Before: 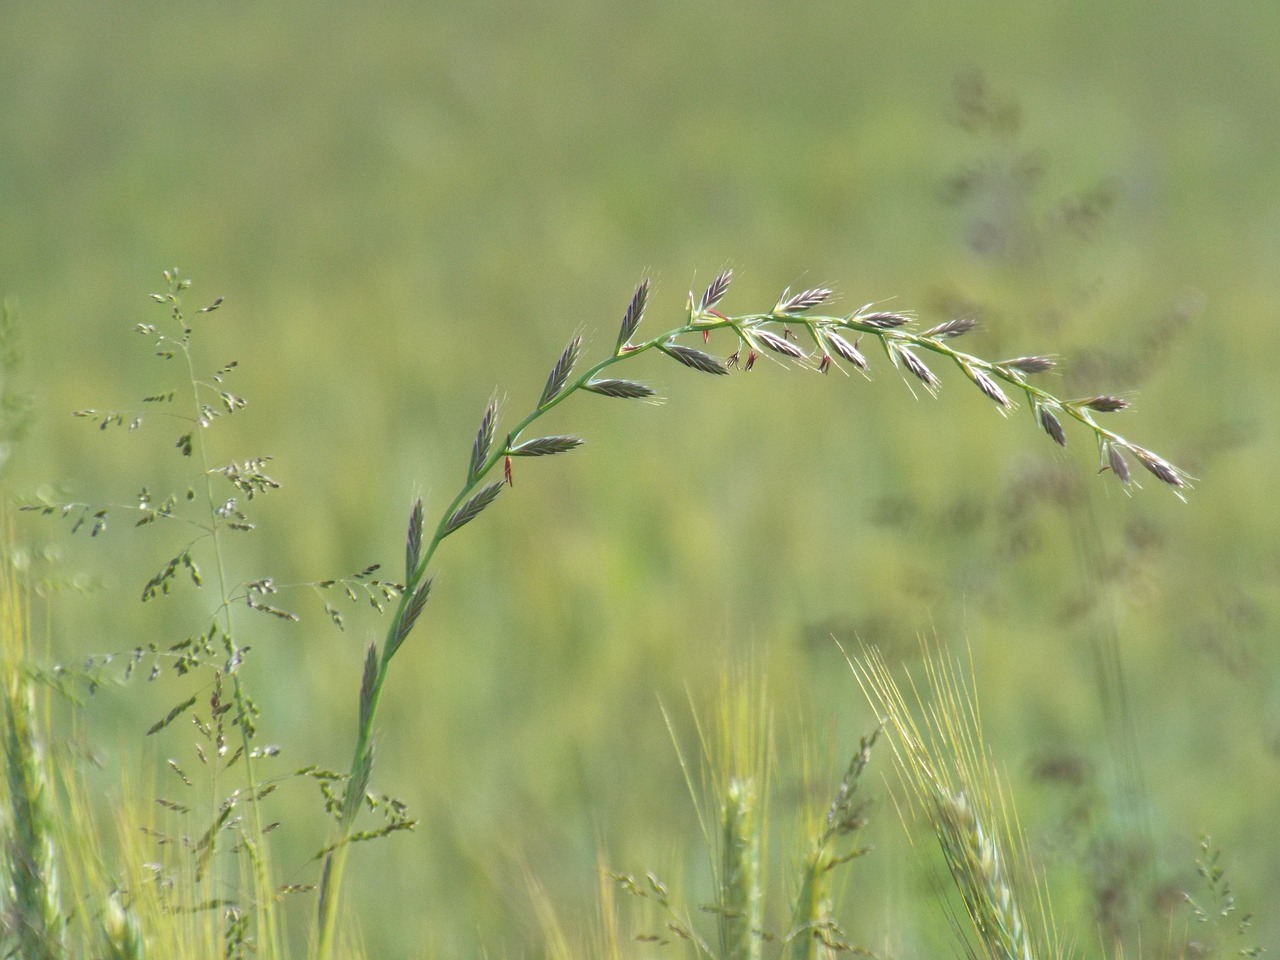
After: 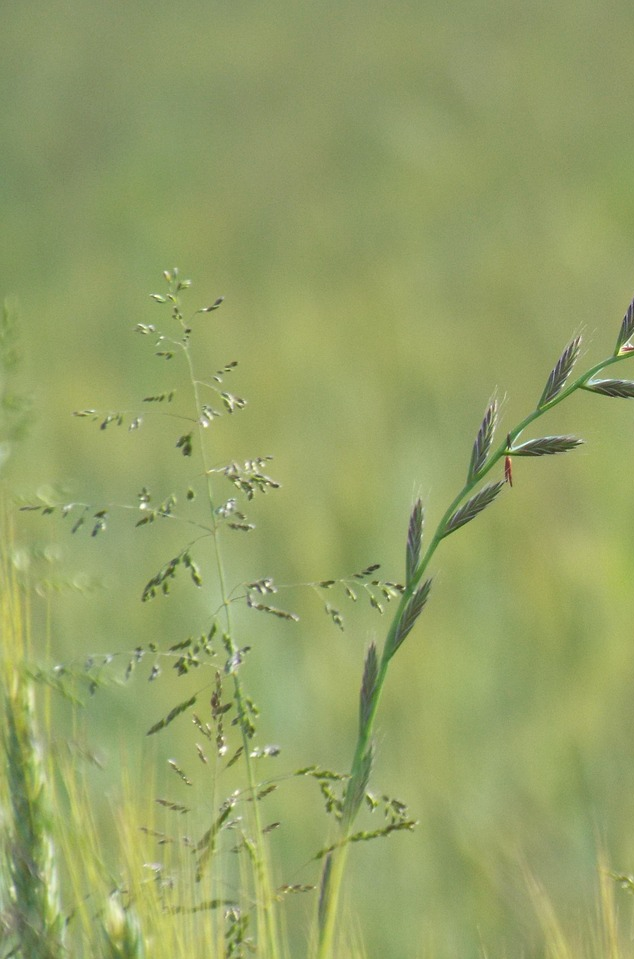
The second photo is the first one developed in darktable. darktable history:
crop and rotate: left 0.024%, top 0%, right 50.405%
exposure: black level correction 0.001, exposure 0.015 EV, compensate highlight preservation false
